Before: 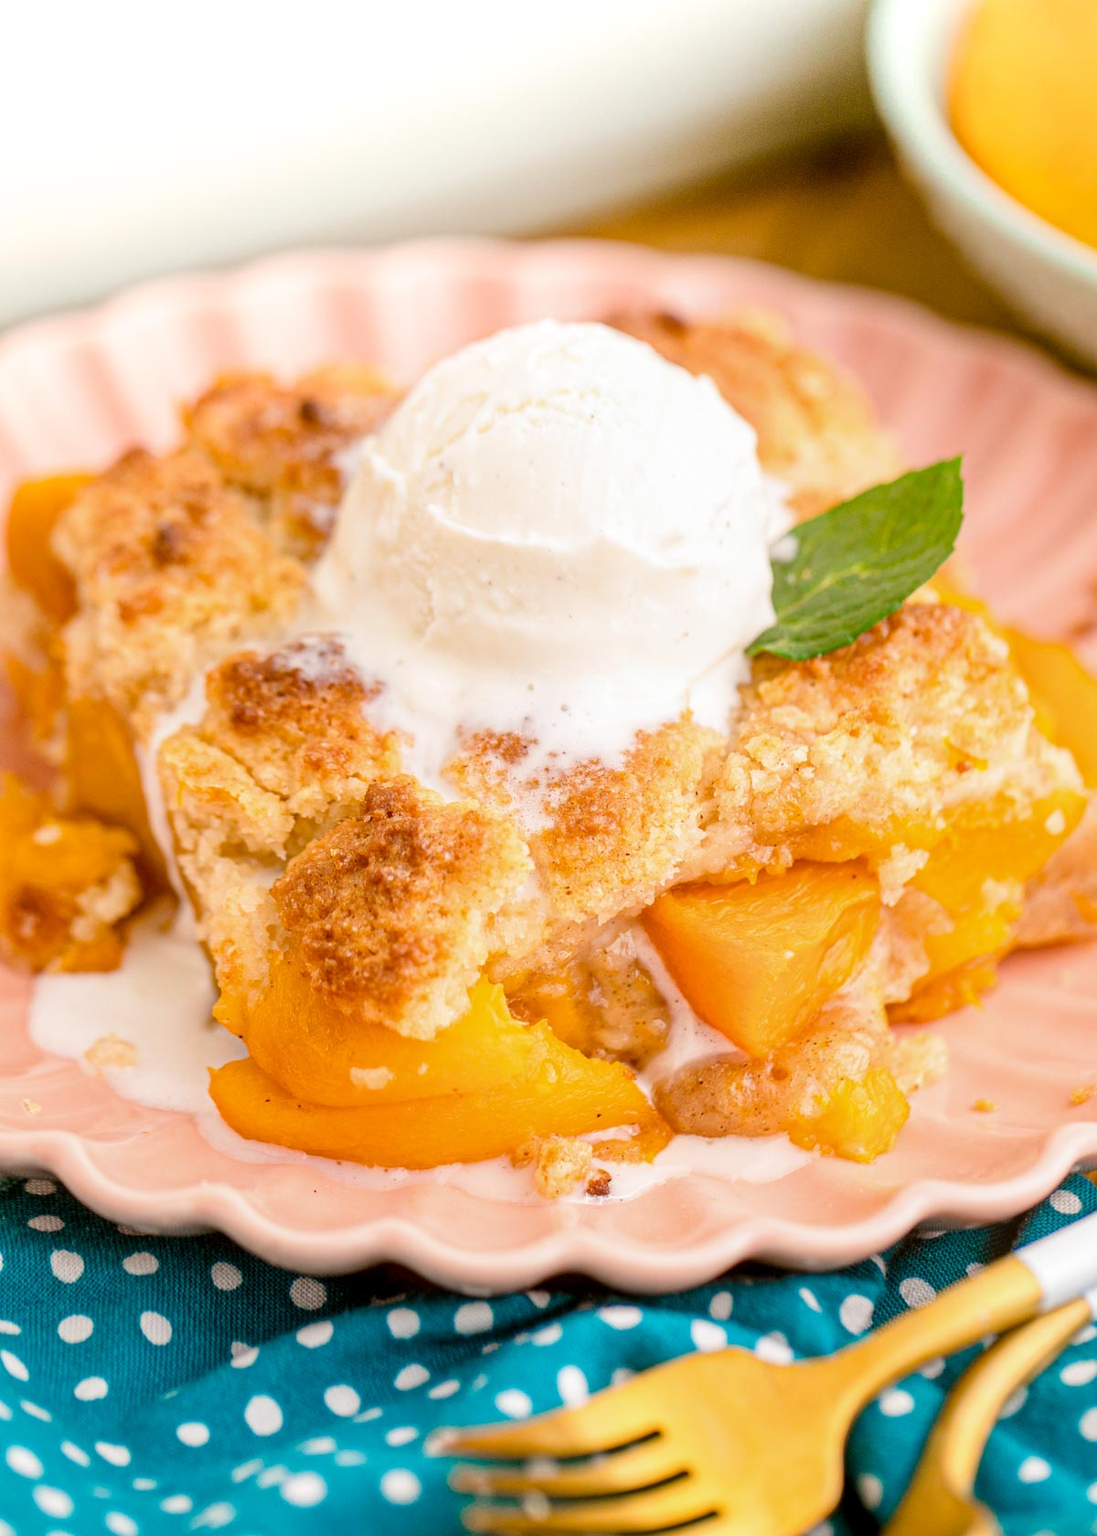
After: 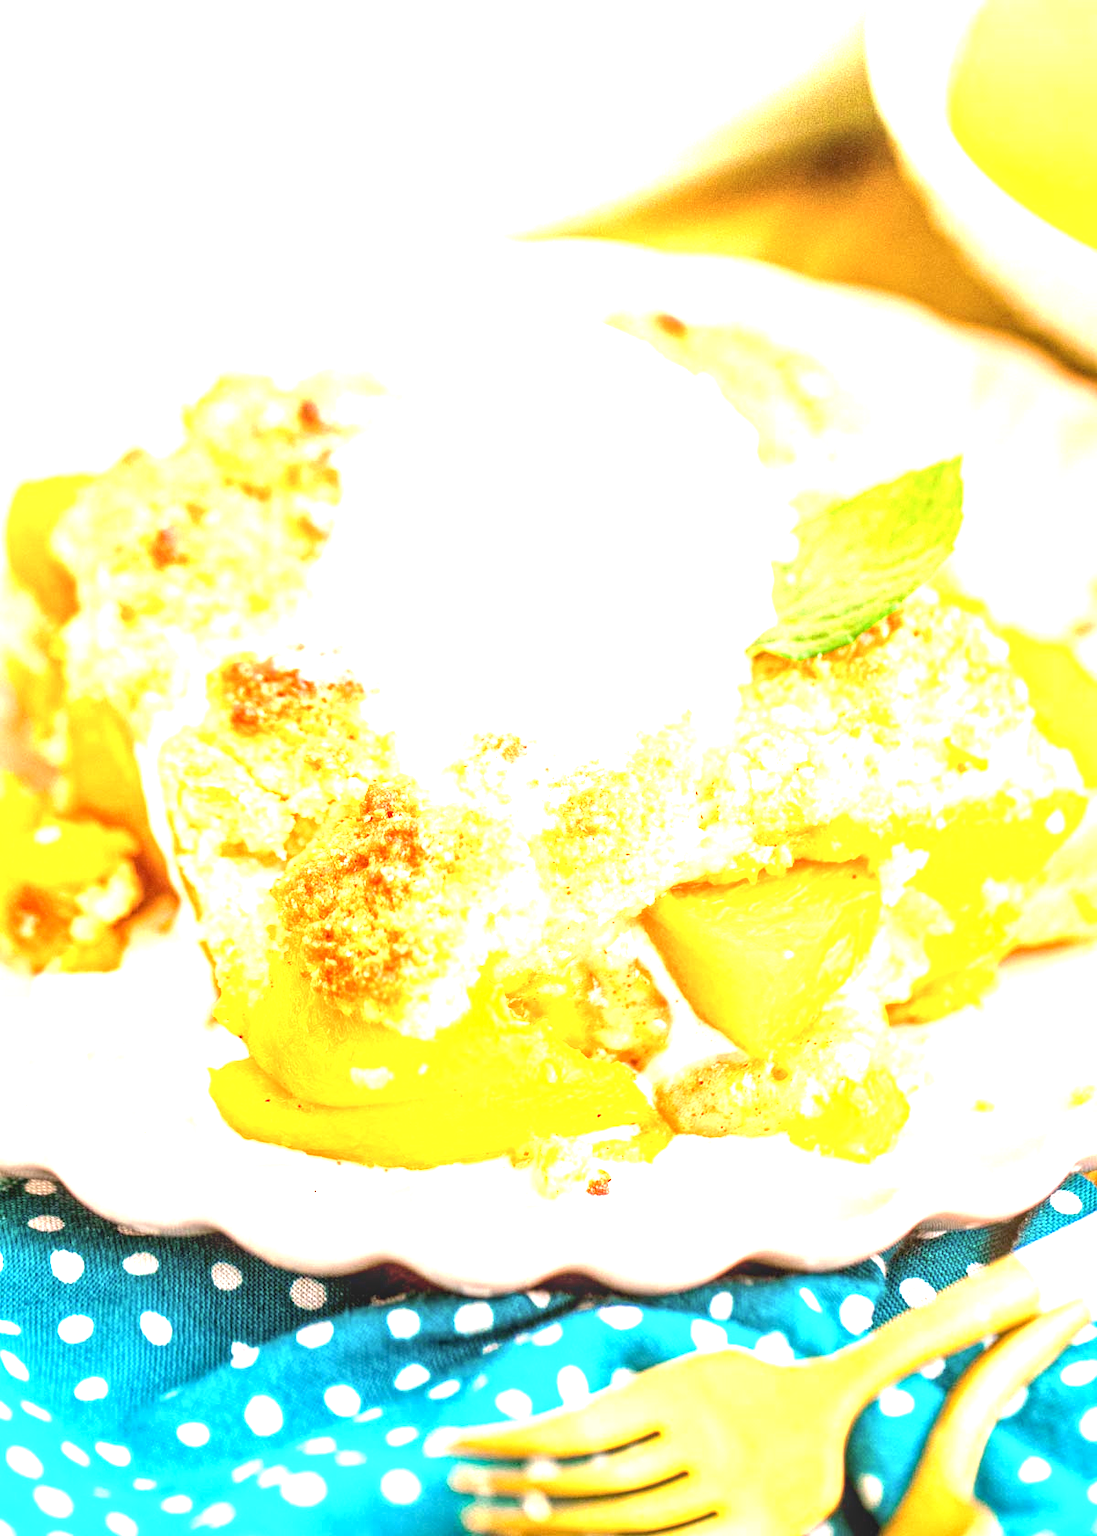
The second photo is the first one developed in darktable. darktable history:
exposure: black level correction 0, exposure 1.961 EV, compensate highlight preservation false
local contrast: highlights 28%, detail 130%
